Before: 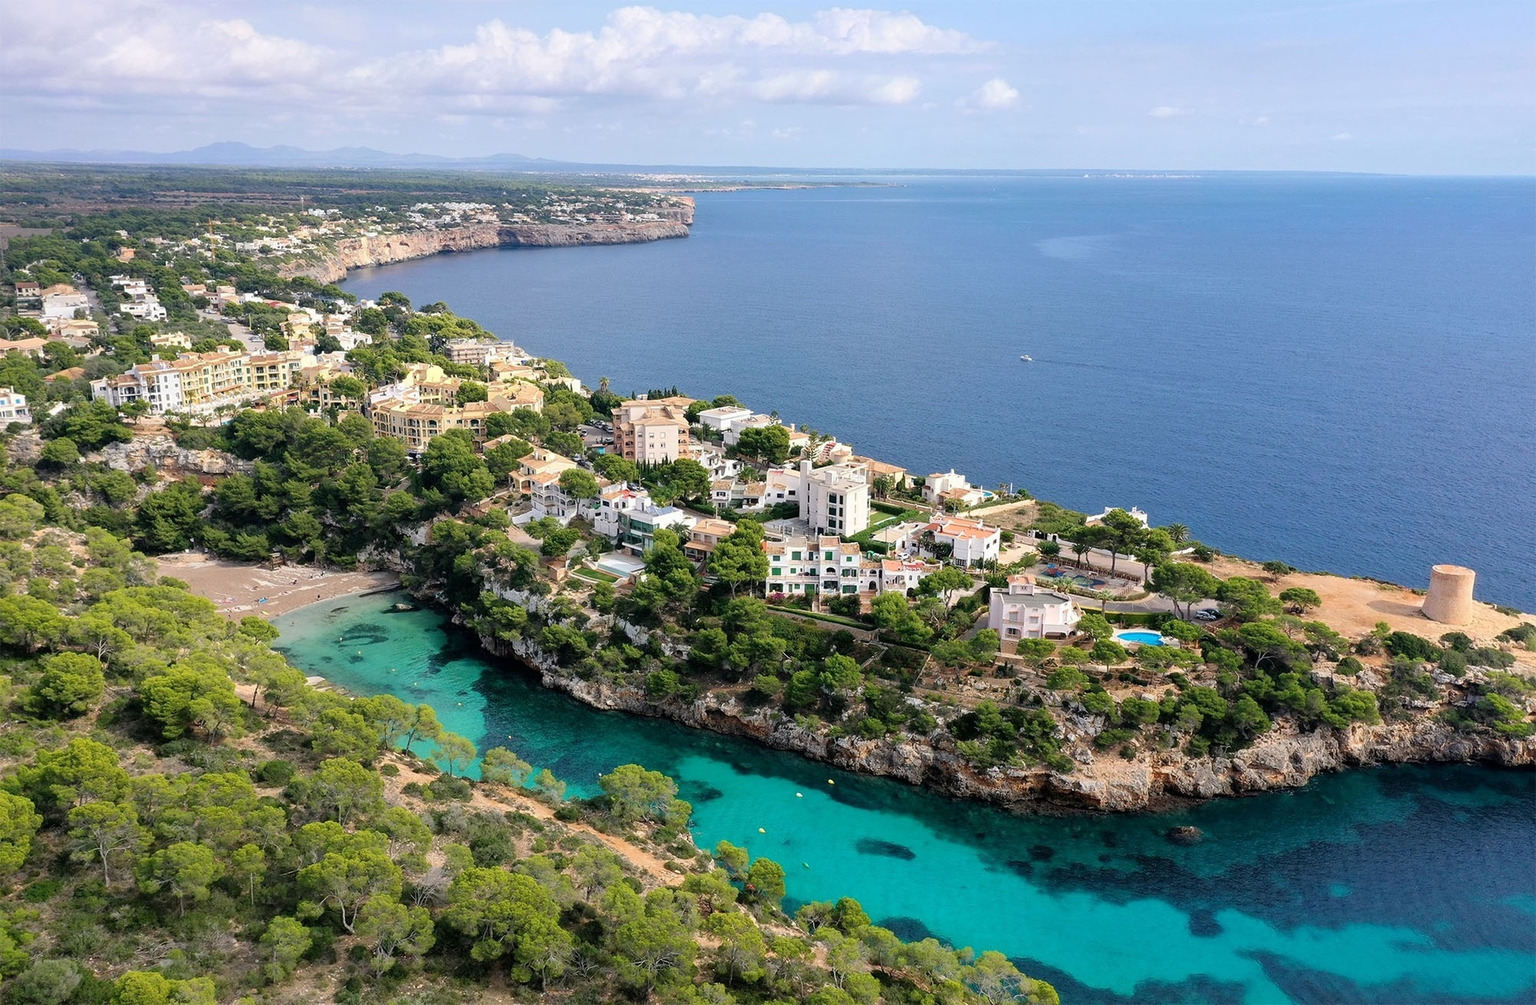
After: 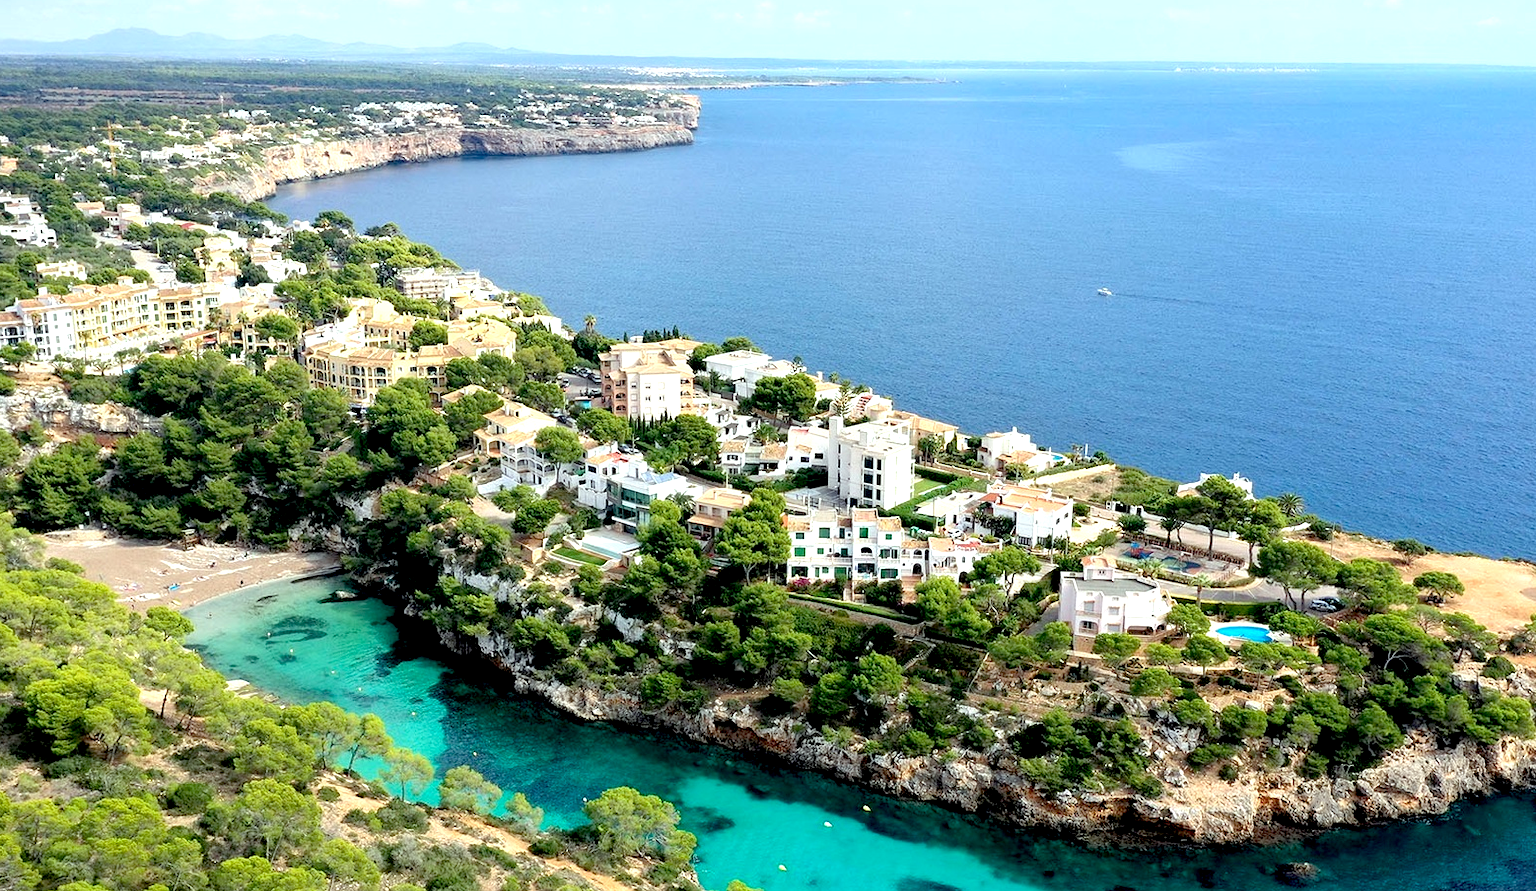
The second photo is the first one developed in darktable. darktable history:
color correction: highlights a* -6.69, highlights b* 0.49
crop: left 7.856%, top 11.836%, right 10.12%, bottom 15.387%
exposure: black level correction 0.012, exposure 0.7 EV, compensate exposure bias true, compensate highlight preservation false
